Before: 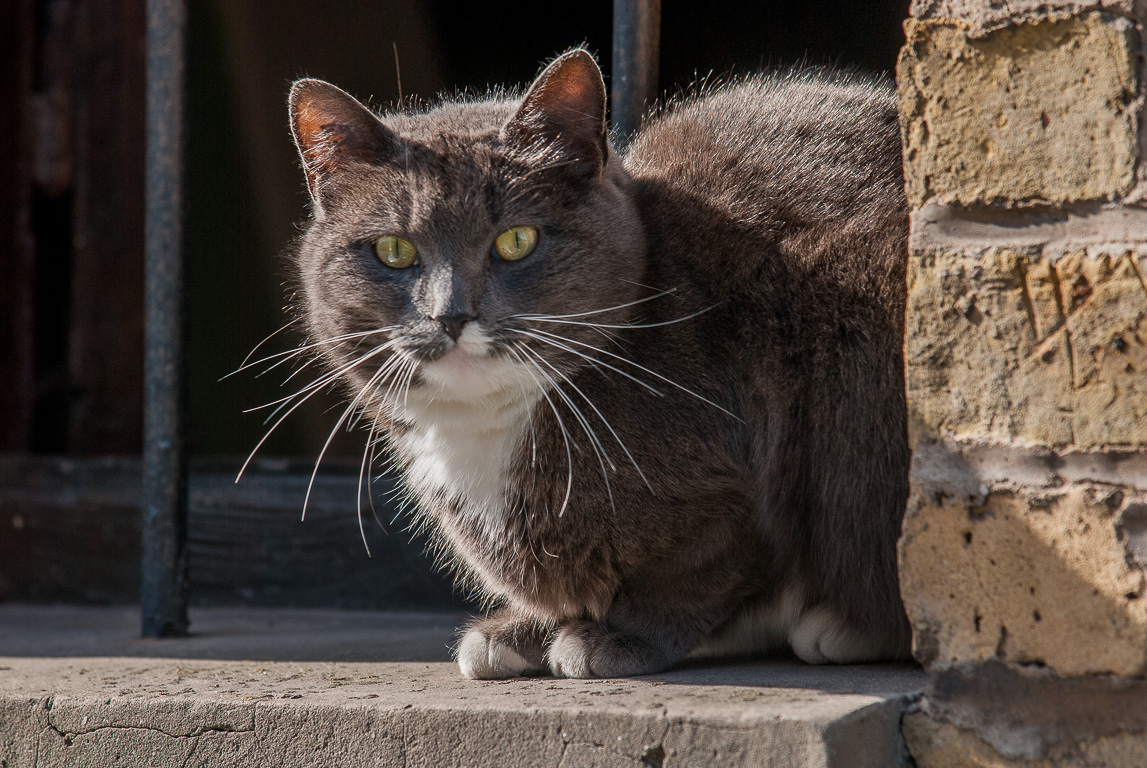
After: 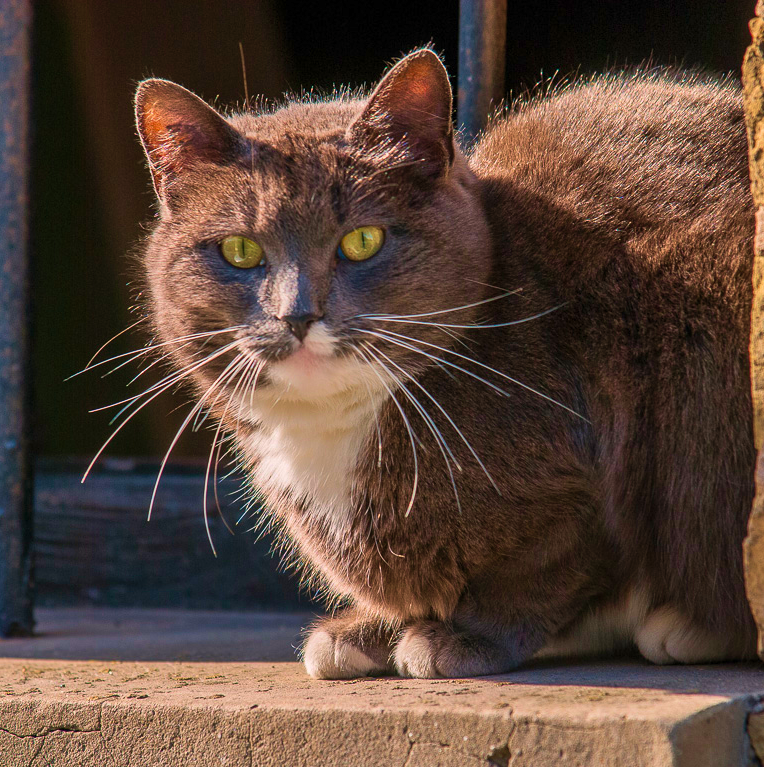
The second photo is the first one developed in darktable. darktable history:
velvia: strength 74.1%
color correction: highlights a* 3.34, highlights b* 1.68, saturation 1.21
crop and rotate: left 13.438%, right 19.919%
contrast brightness saturation: contrast 0.073, brightness 0.083, saturation 0.182
